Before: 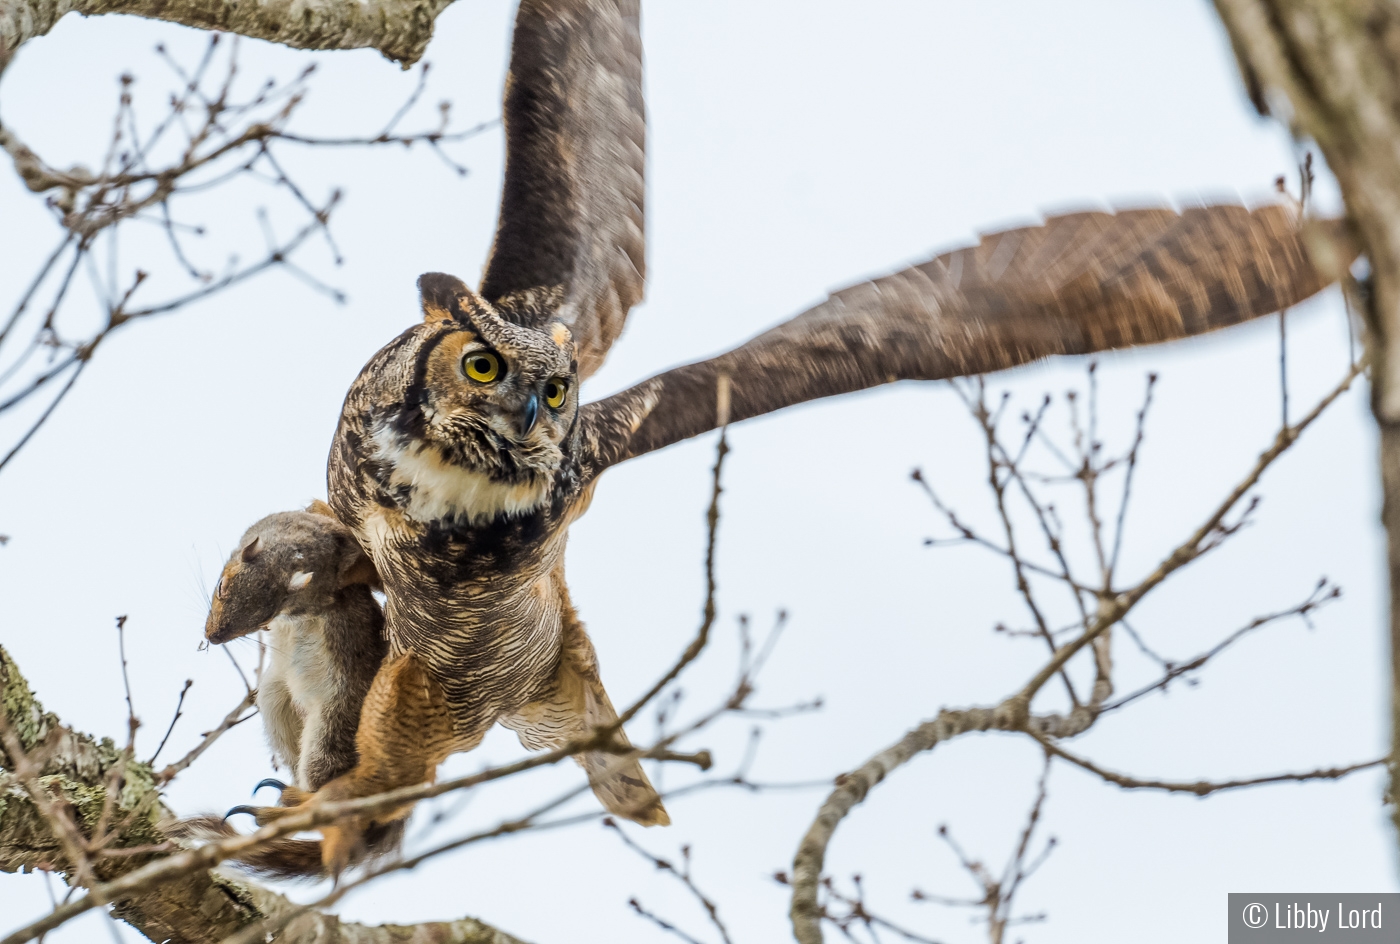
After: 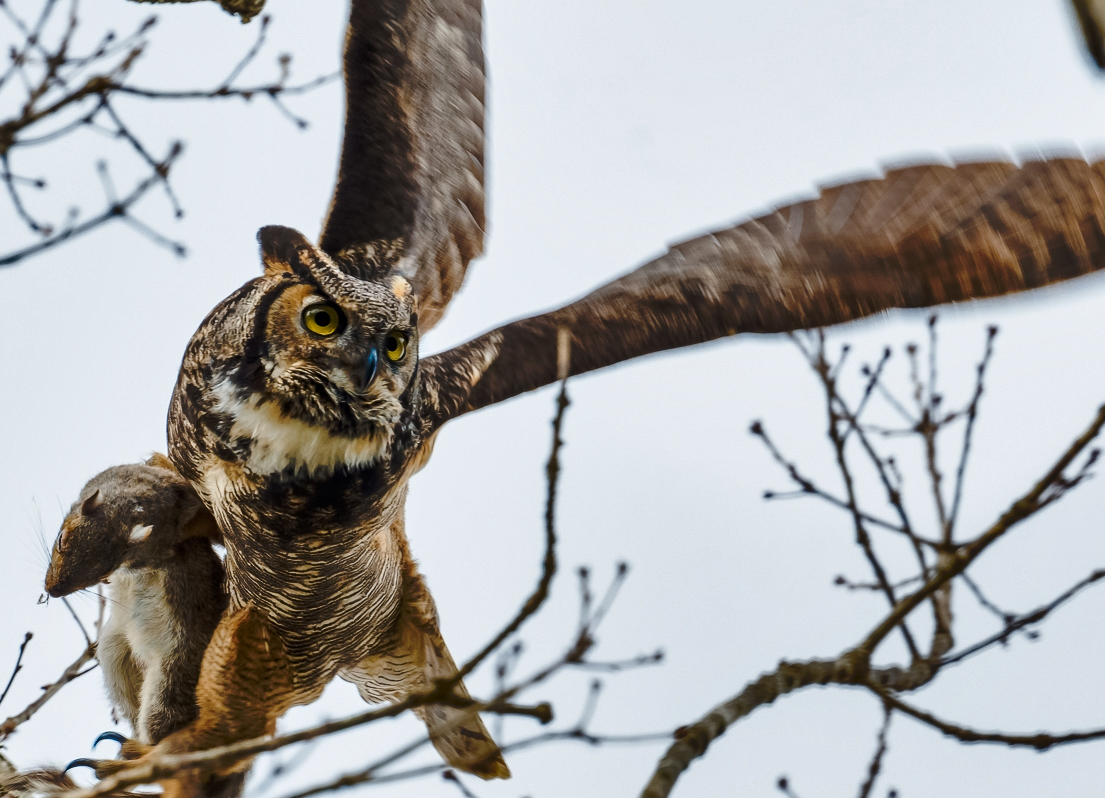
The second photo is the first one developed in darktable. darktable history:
shadows and highlights: soften with gaussian
tone equalizer: on, module defaults
crop: left 11.46%, top 5.076%, right 9.585%, bottom 10.365%
color balance rgb: perceptual saturation grading › global saturation 20%, perceptual saturation grading › highlights -50.144%, perceptual saturation grading › shadows 30.422%
tone curve: curves: ch0 [(0, 0) (0.003, 0.002) (0.011, 0.007) (0.025, 0.015) (0.044, 0.026) (0.069, 0.041) (0.1, 0.059) (0.136, 0.08) (0.177, 0.105) (0.224, 0.132) (0.277, 0.163) (0.335, 0.198) (0.399, 0.253) (0.468, 0.341) (0.543, 0.435) (0.623, 0.532) (0.709, 0.635) (0.801, 0.745) (0.898, 0.873) (1, 1)], preserve colors none
